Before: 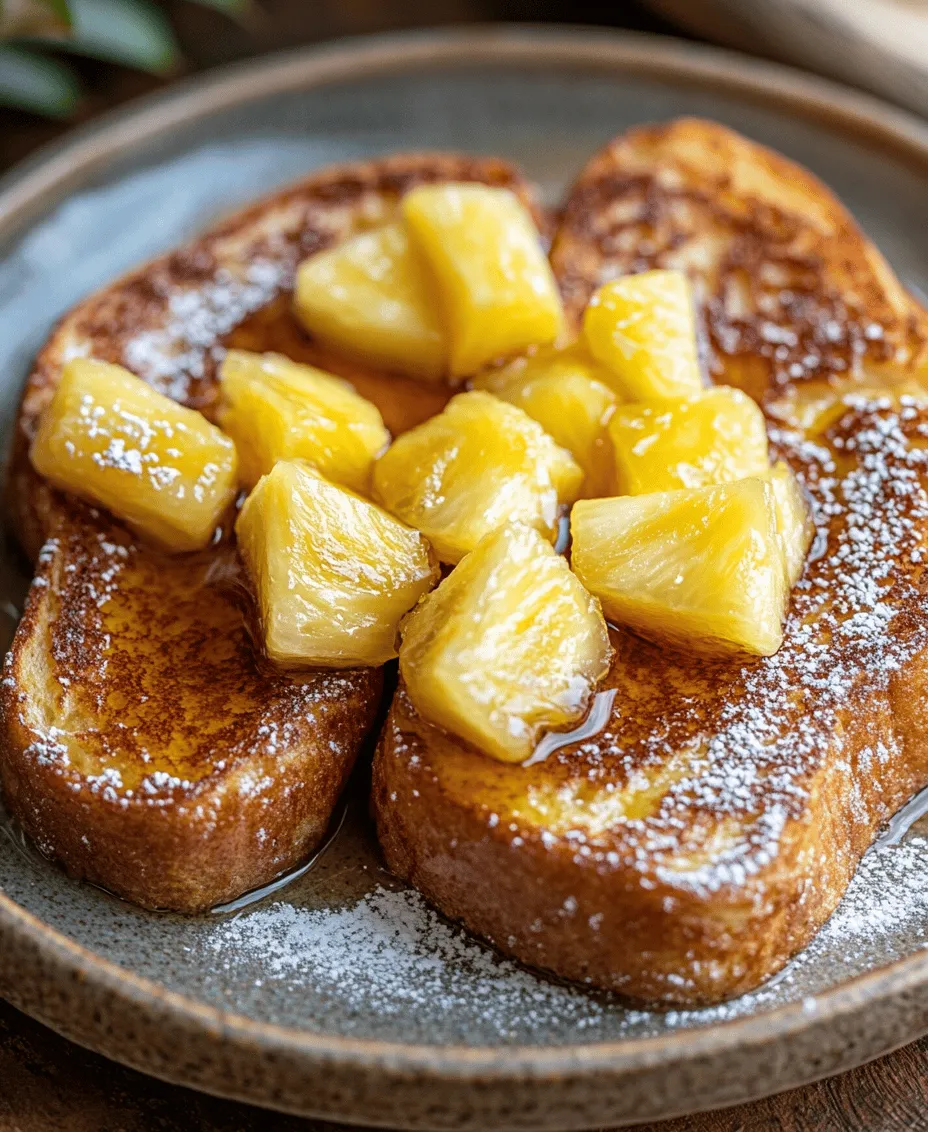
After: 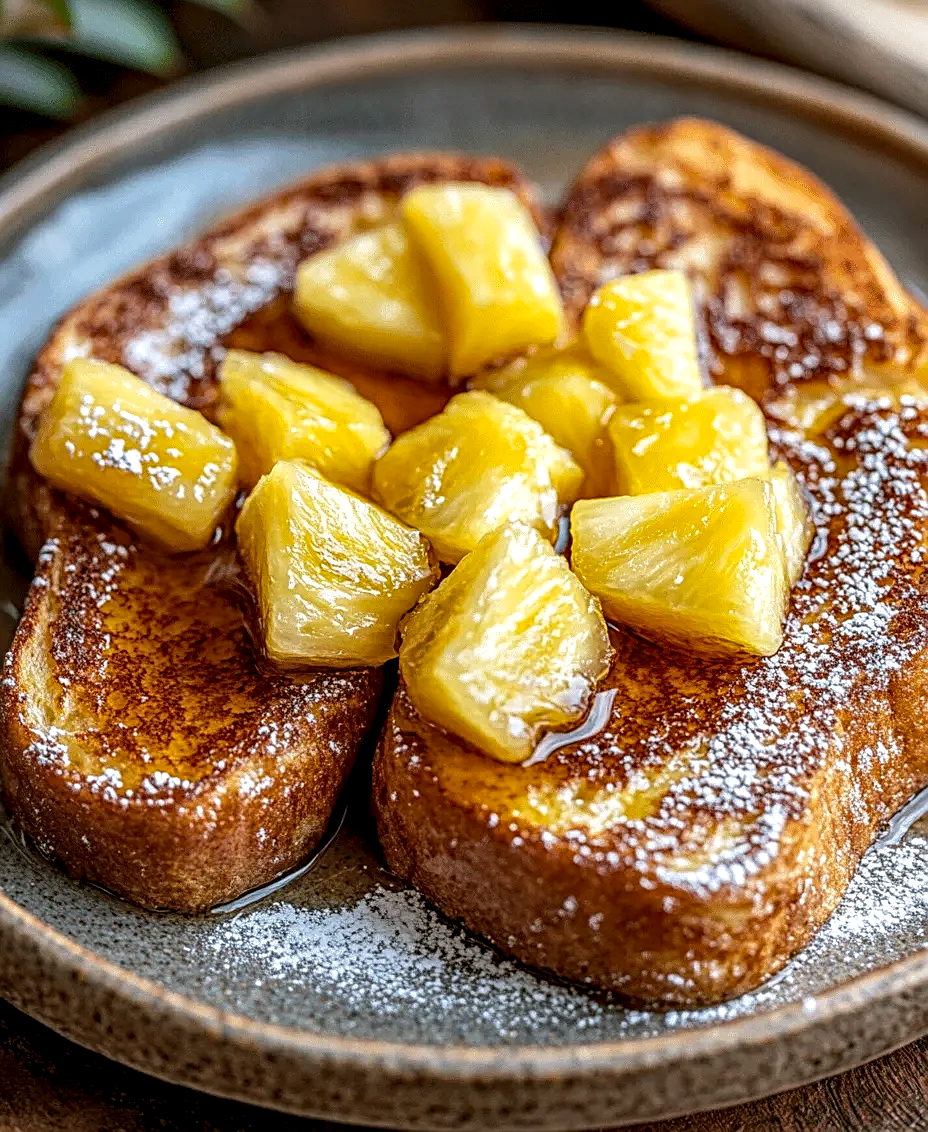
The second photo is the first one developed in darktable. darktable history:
shadows and highlights: radius 125.56, shadows 21.2, highlights -22.47, low approximation 0.01
local contrast: highlights 22%, detail 150%
sharpen: on, module defaults
contrast brightness saturation: saturation 0.123
